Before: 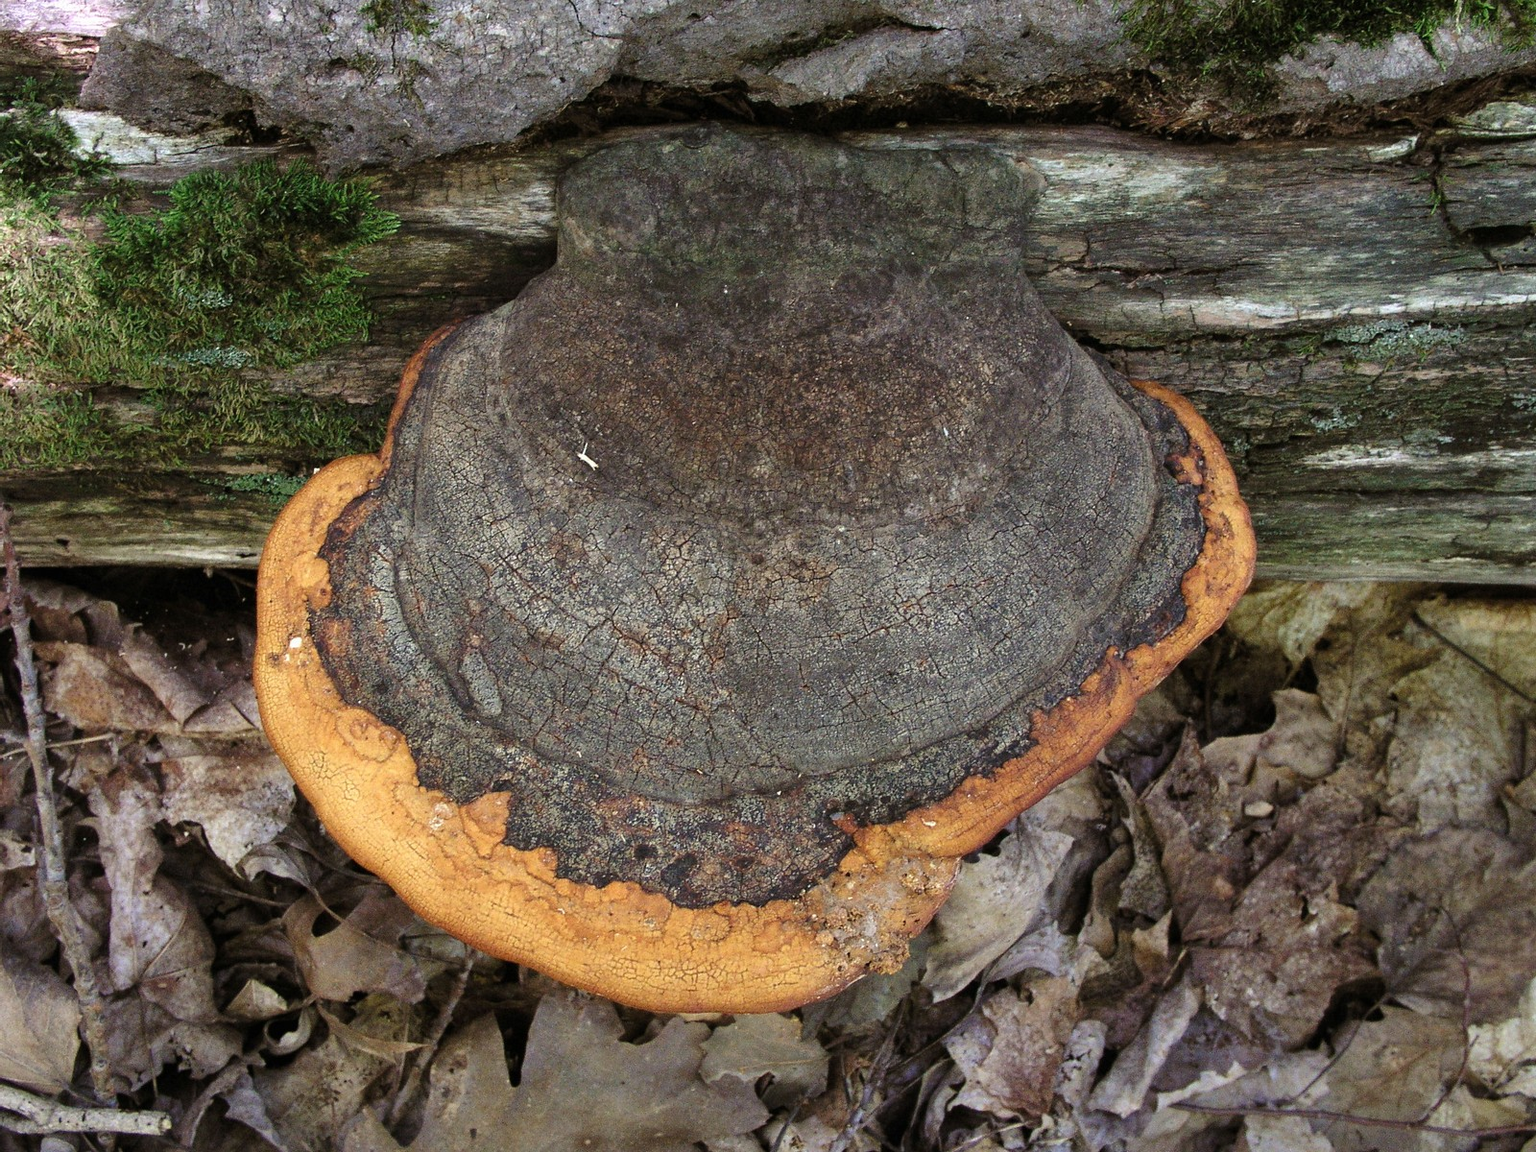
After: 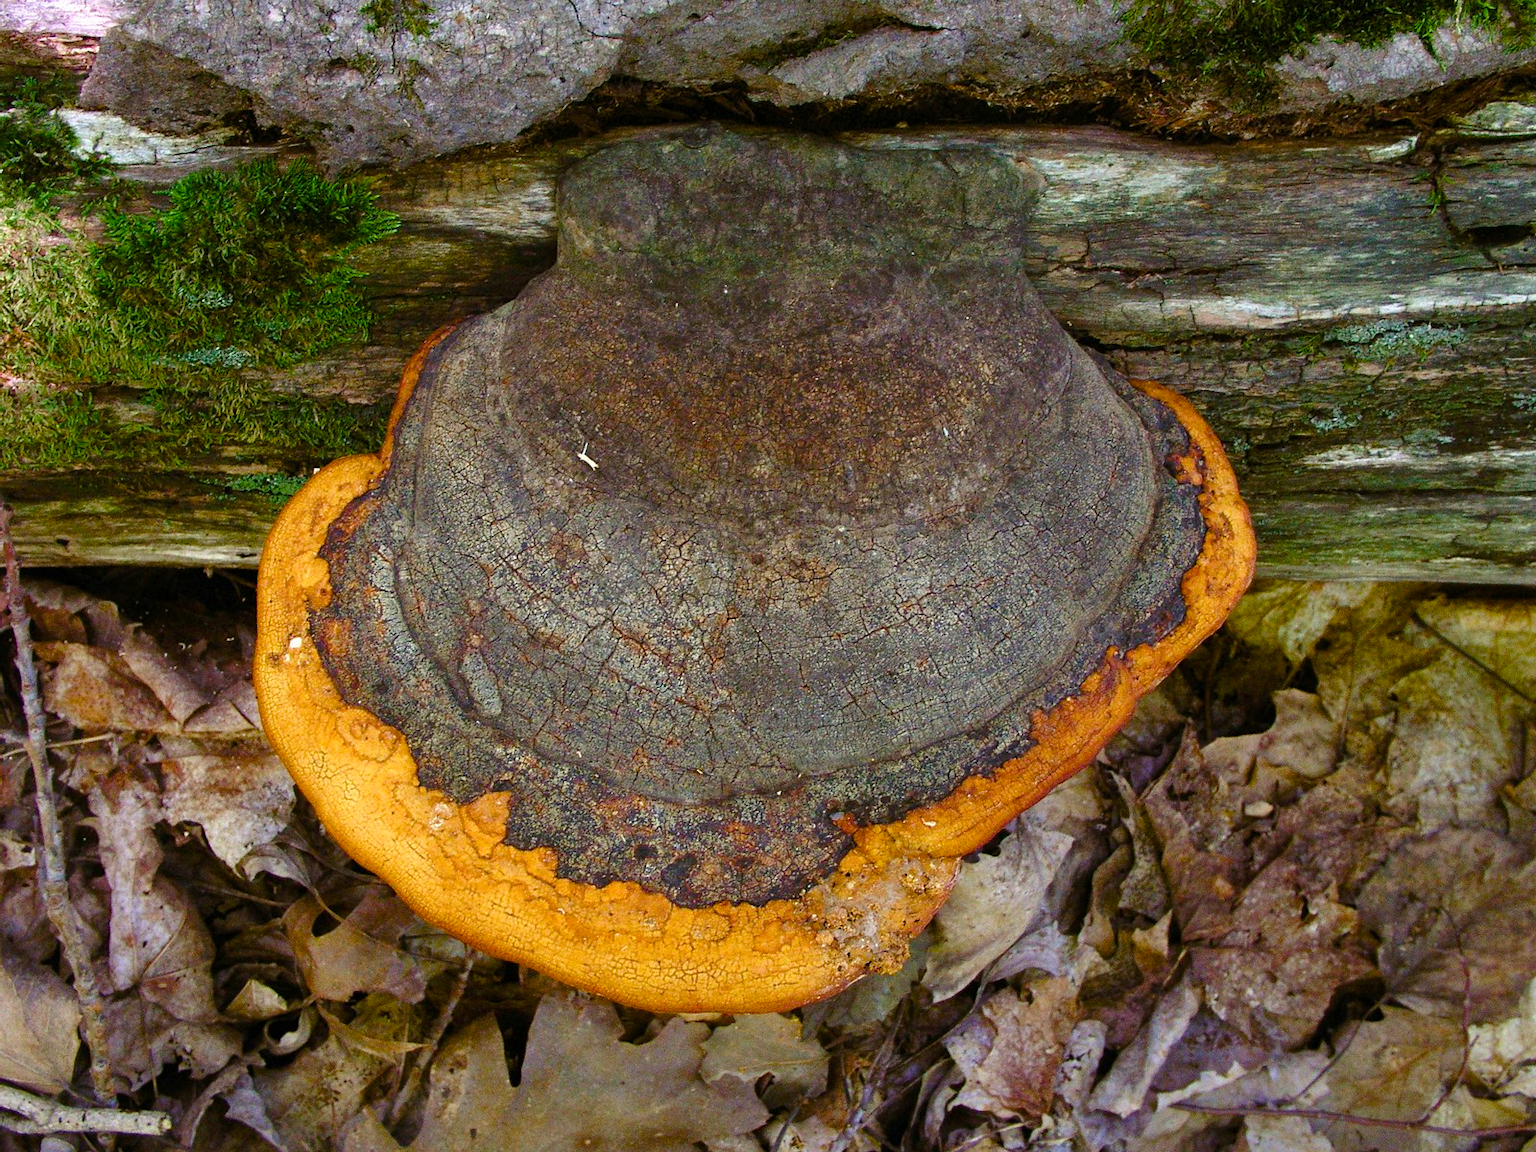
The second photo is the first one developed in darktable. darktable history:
color balance rgb: linear chroma grading › global chroma 8.716%, perceptual saturation grading › global saturation 20%, perceptual saturation grading › highlights -24.895%, perceptual saturation grading › shadows 49.691%, global vibrance 41.786%
